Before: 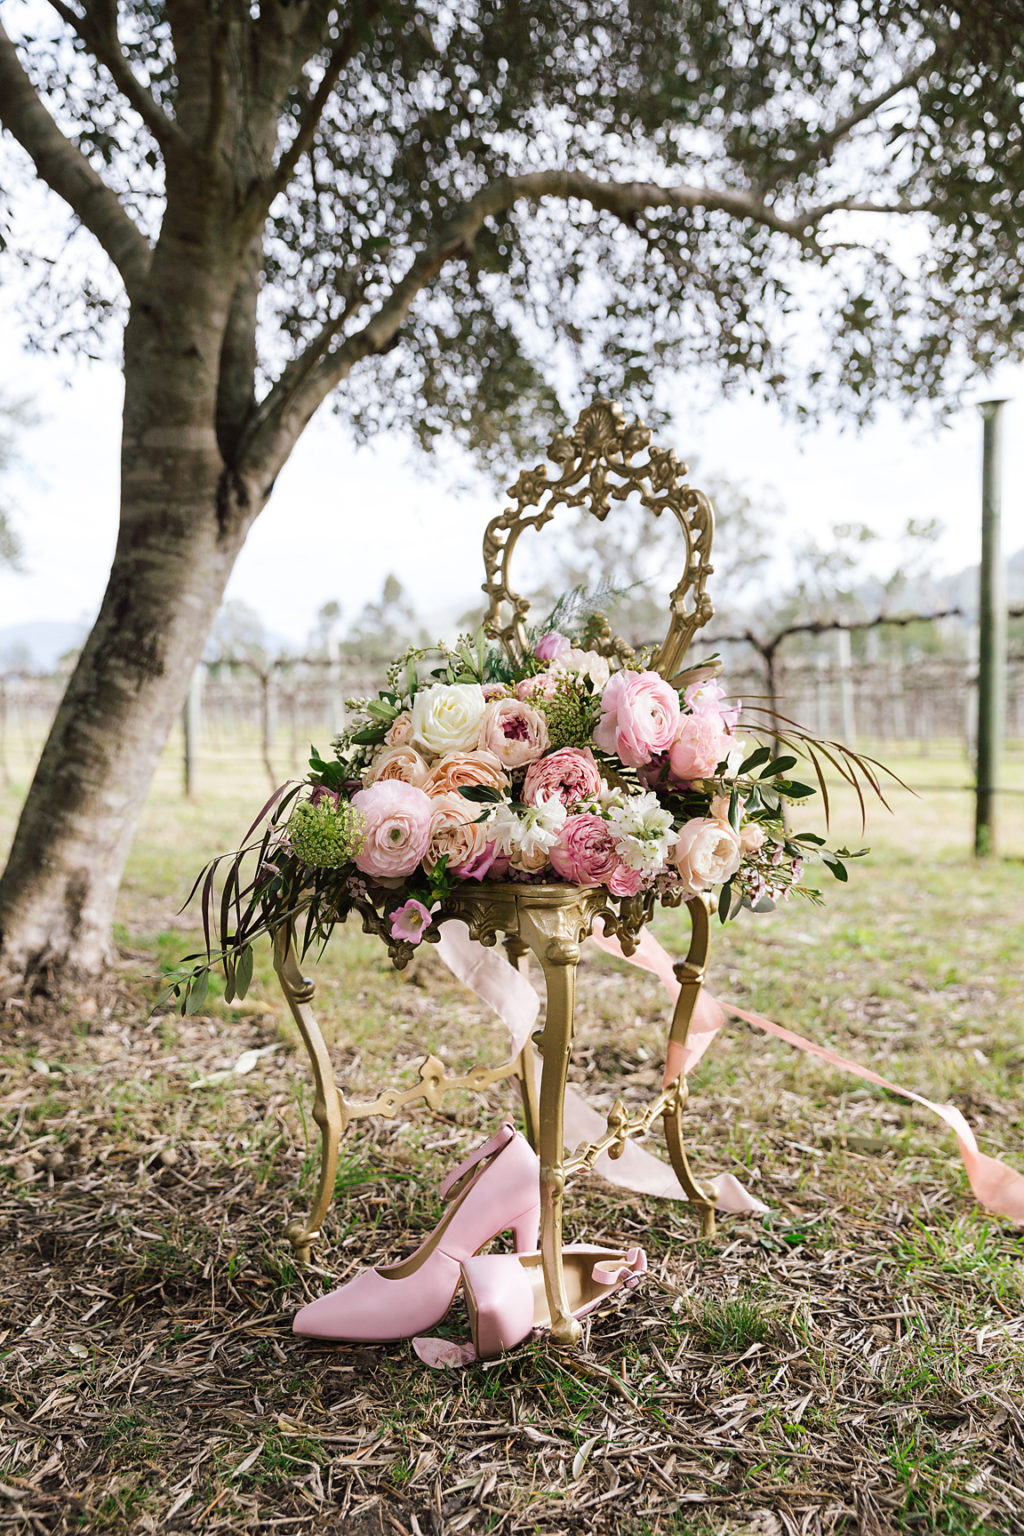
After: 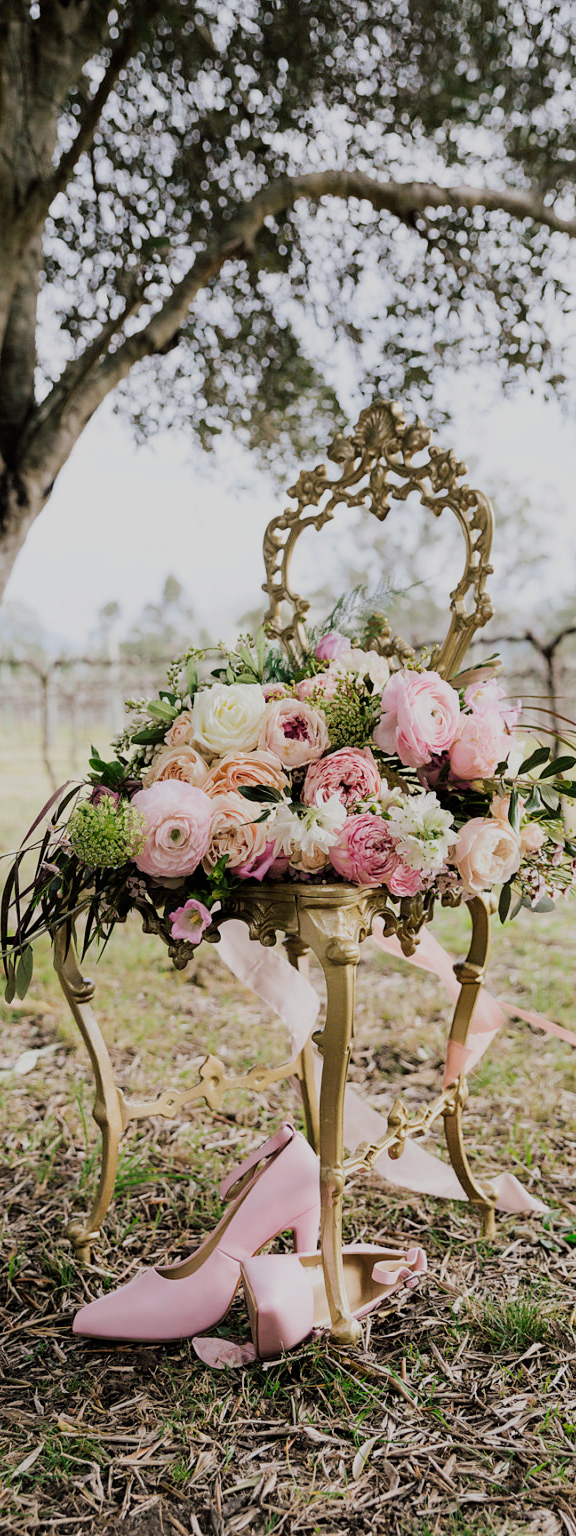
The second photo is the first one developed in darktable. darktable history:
crop: left 21.496%, right 22.254%
filmic rgb: black relative exposure -7.65 EV, white relative exposure 4.56 EV, hardness 3.61
